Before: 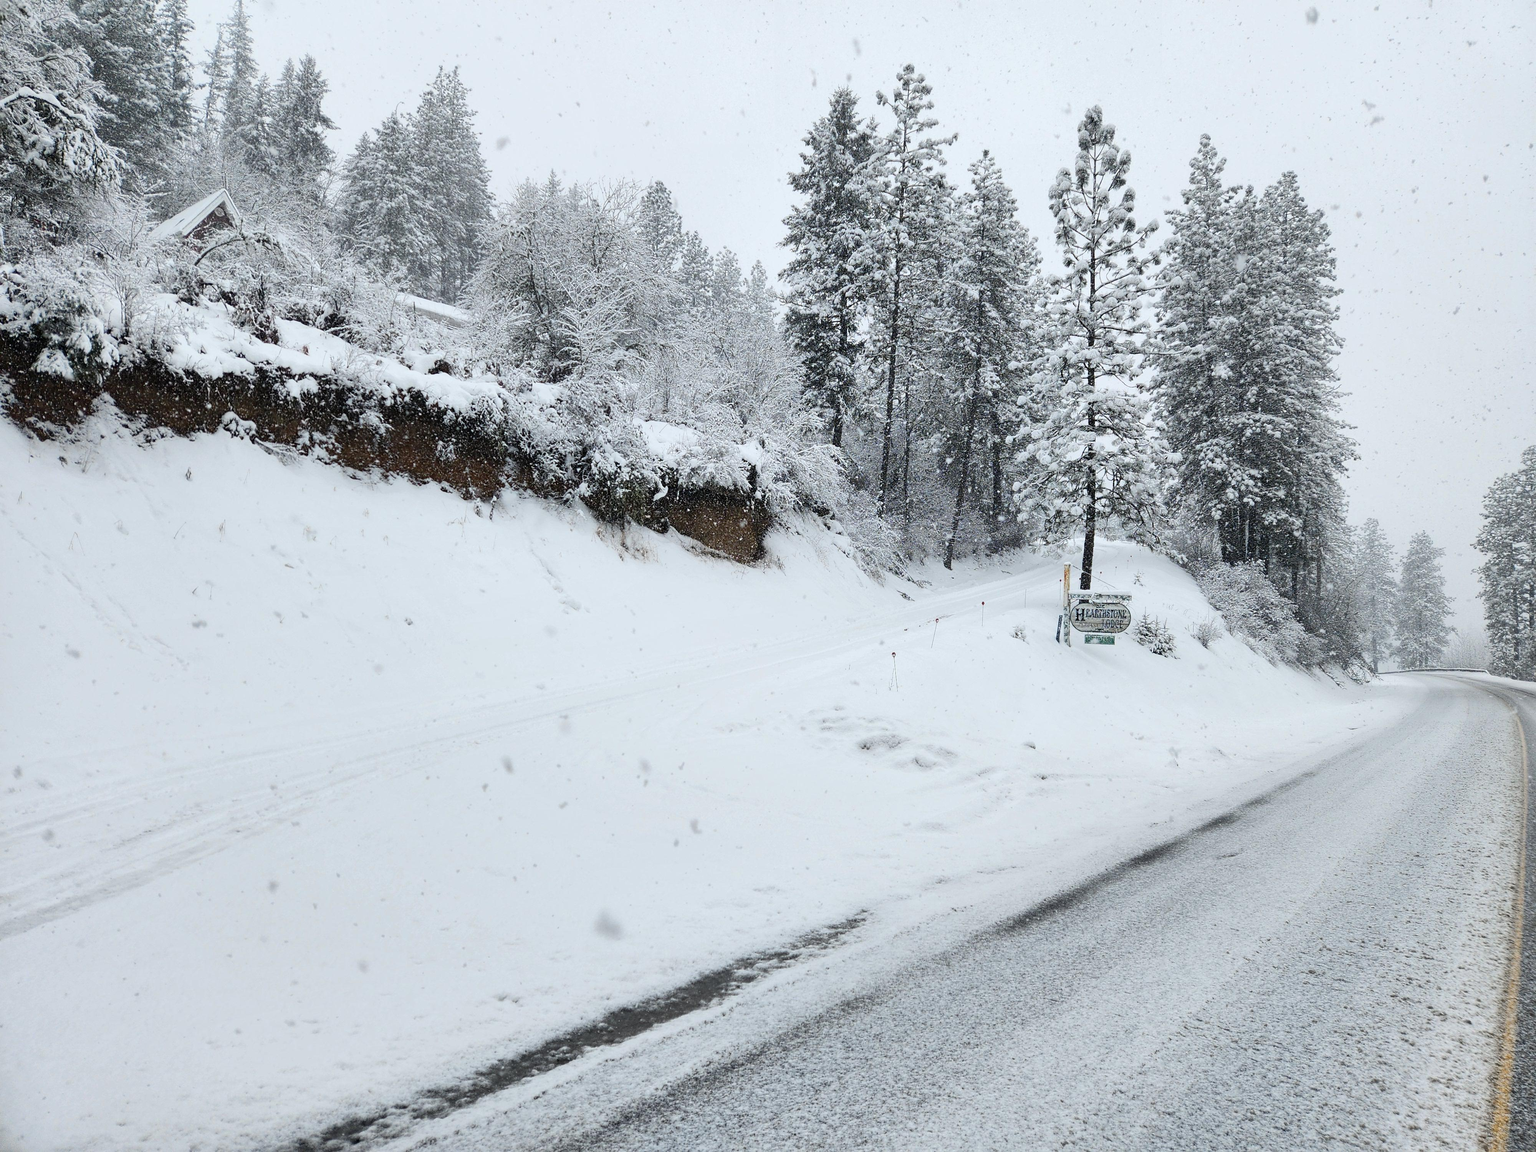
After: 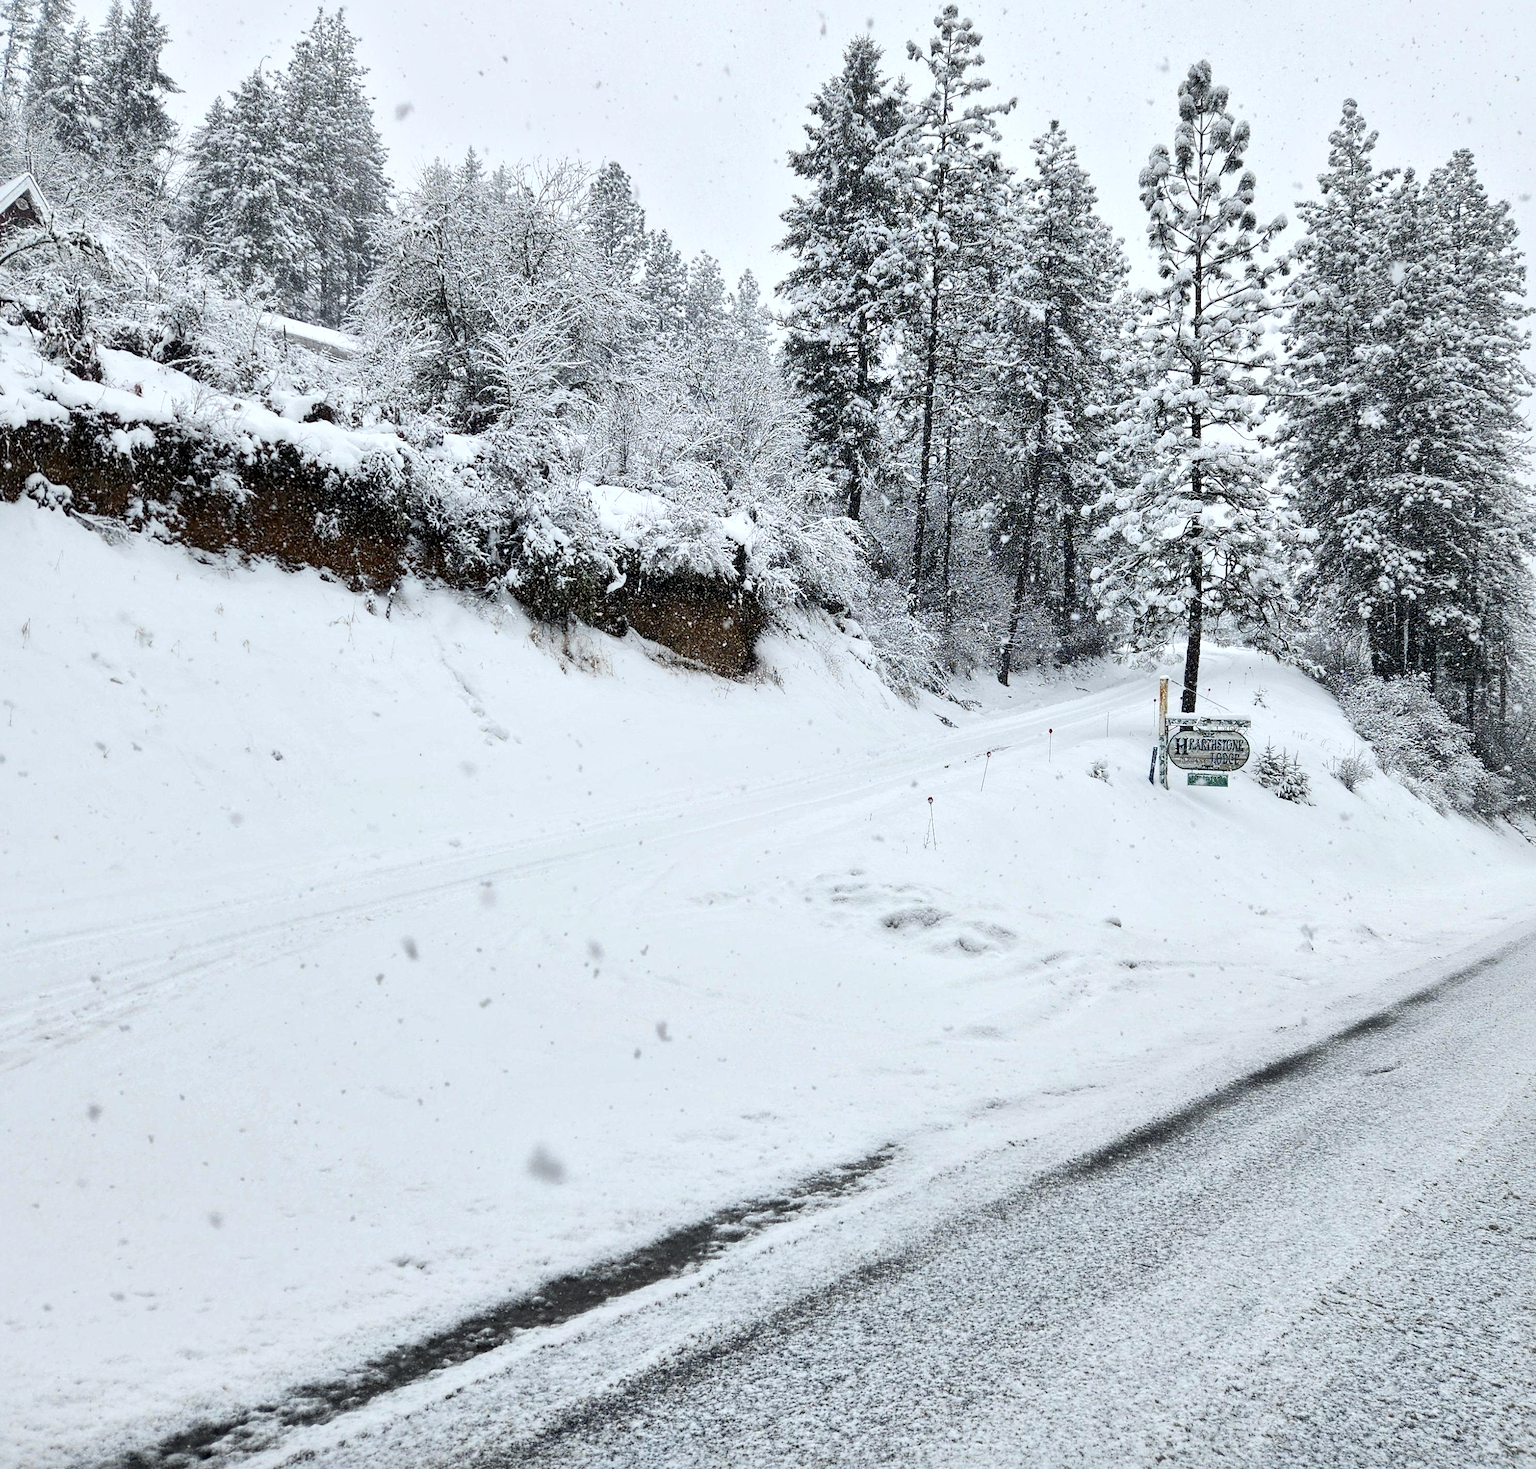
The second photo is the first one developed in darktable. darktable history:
crop and rotate: left 13.226%, top 5.273%, right 12.522%
contrast brightness saturation: contrast 0.152, brightness -0.012, saturation 0.102
local contrast: mode bilateral grid, contrast 20, coarseness 49, detail 171%, midtone range 0.2
